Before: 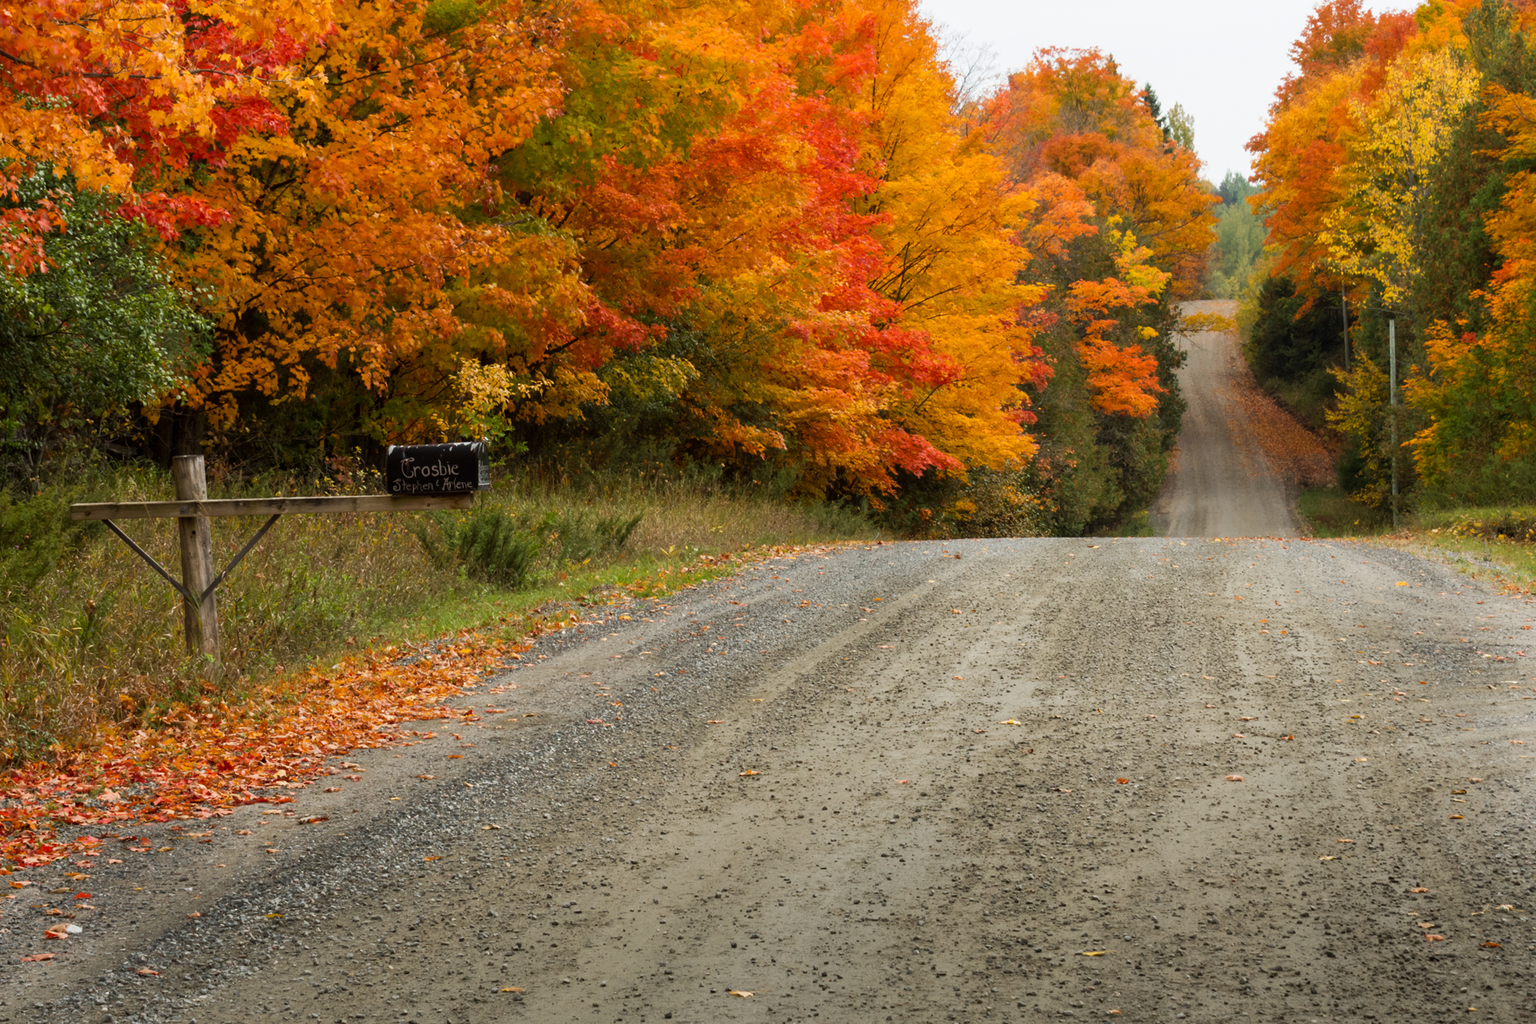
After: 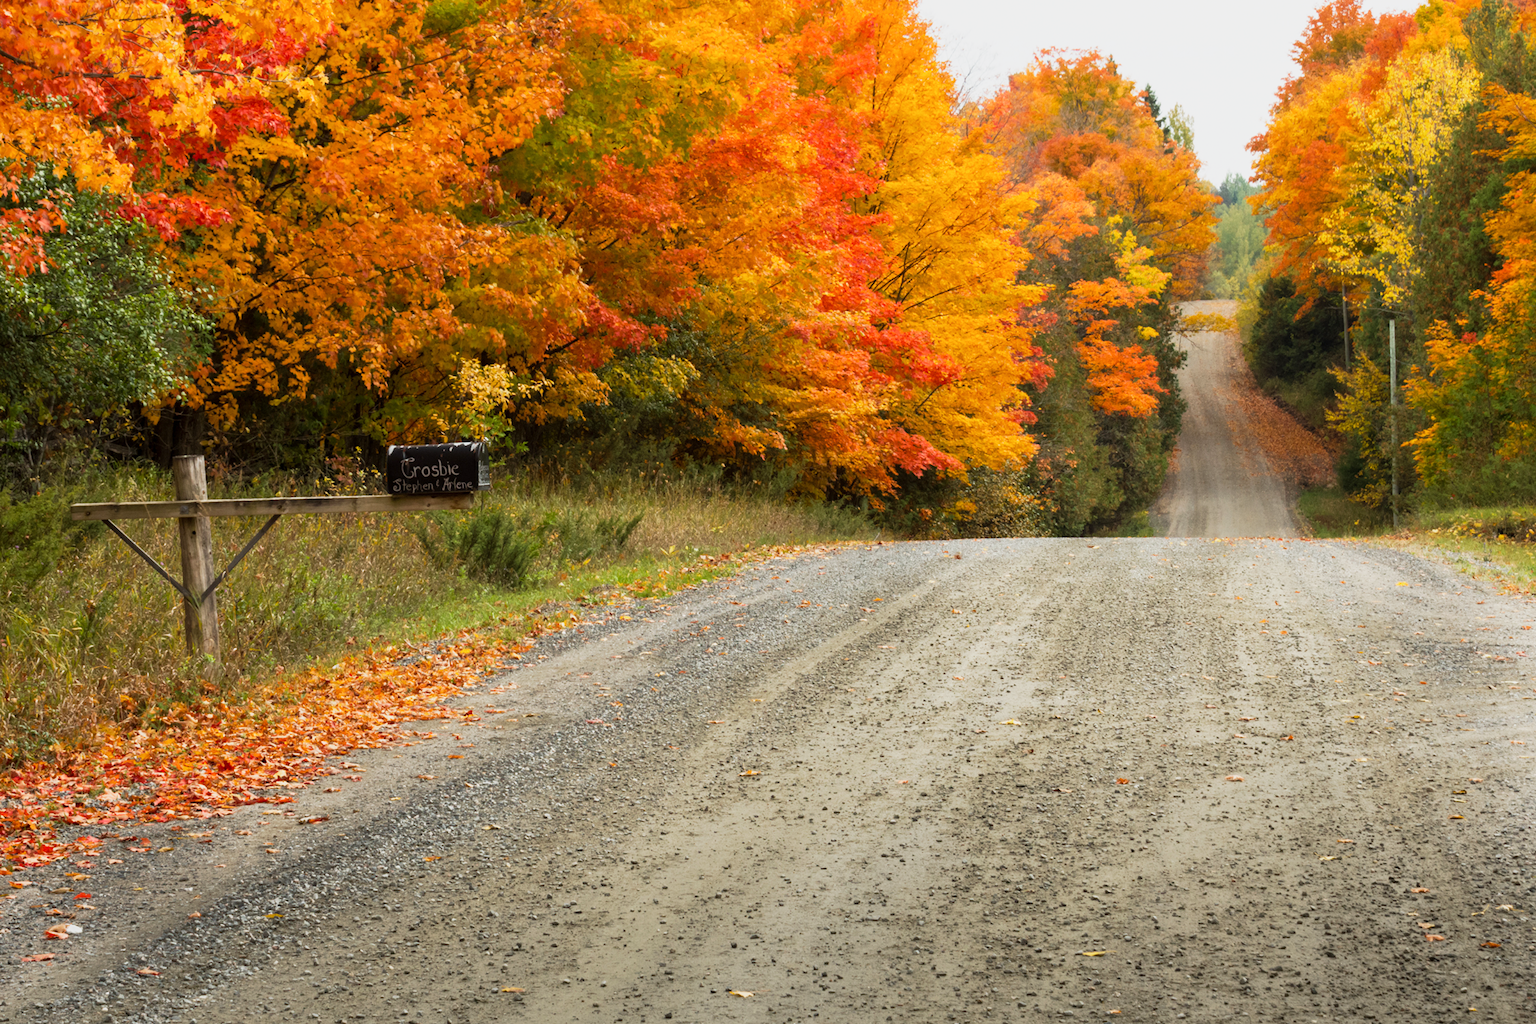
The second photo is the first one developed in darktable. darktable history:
base curve: curves: ch0 [(0, 0) (0.088, 0.125) (0.176, 0.251) (0.354, 0.501) (0.613, 0.749) (1, 0.877)], preserve colors none
exposure: exposure -0.01 EV, compensate highlight preservation false
